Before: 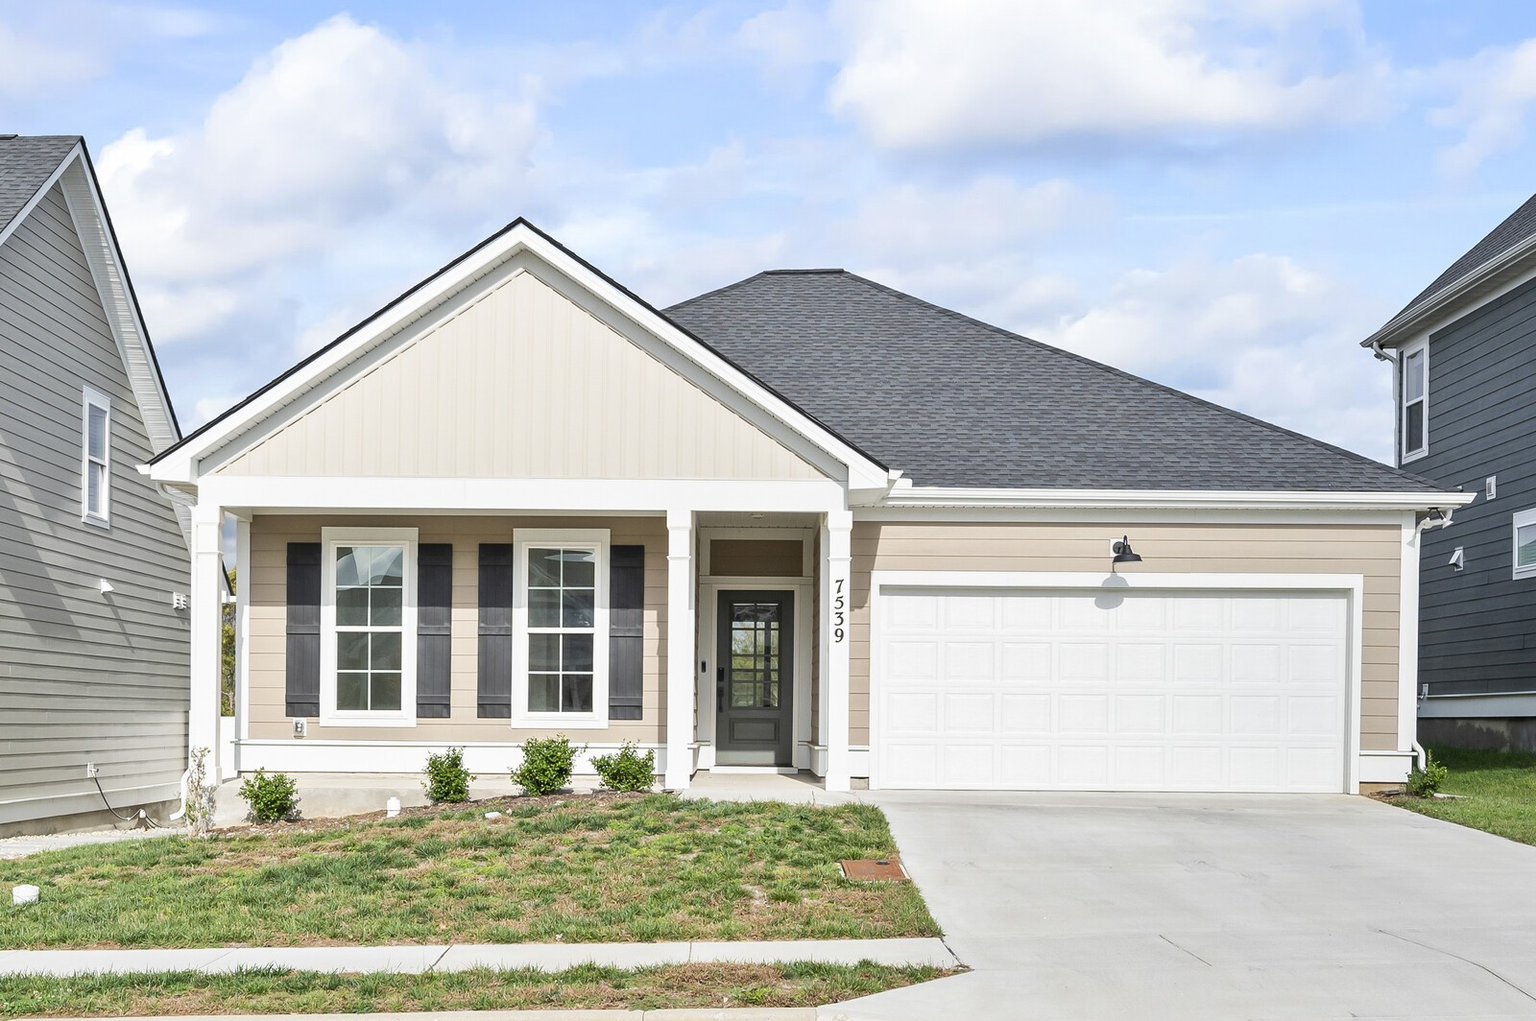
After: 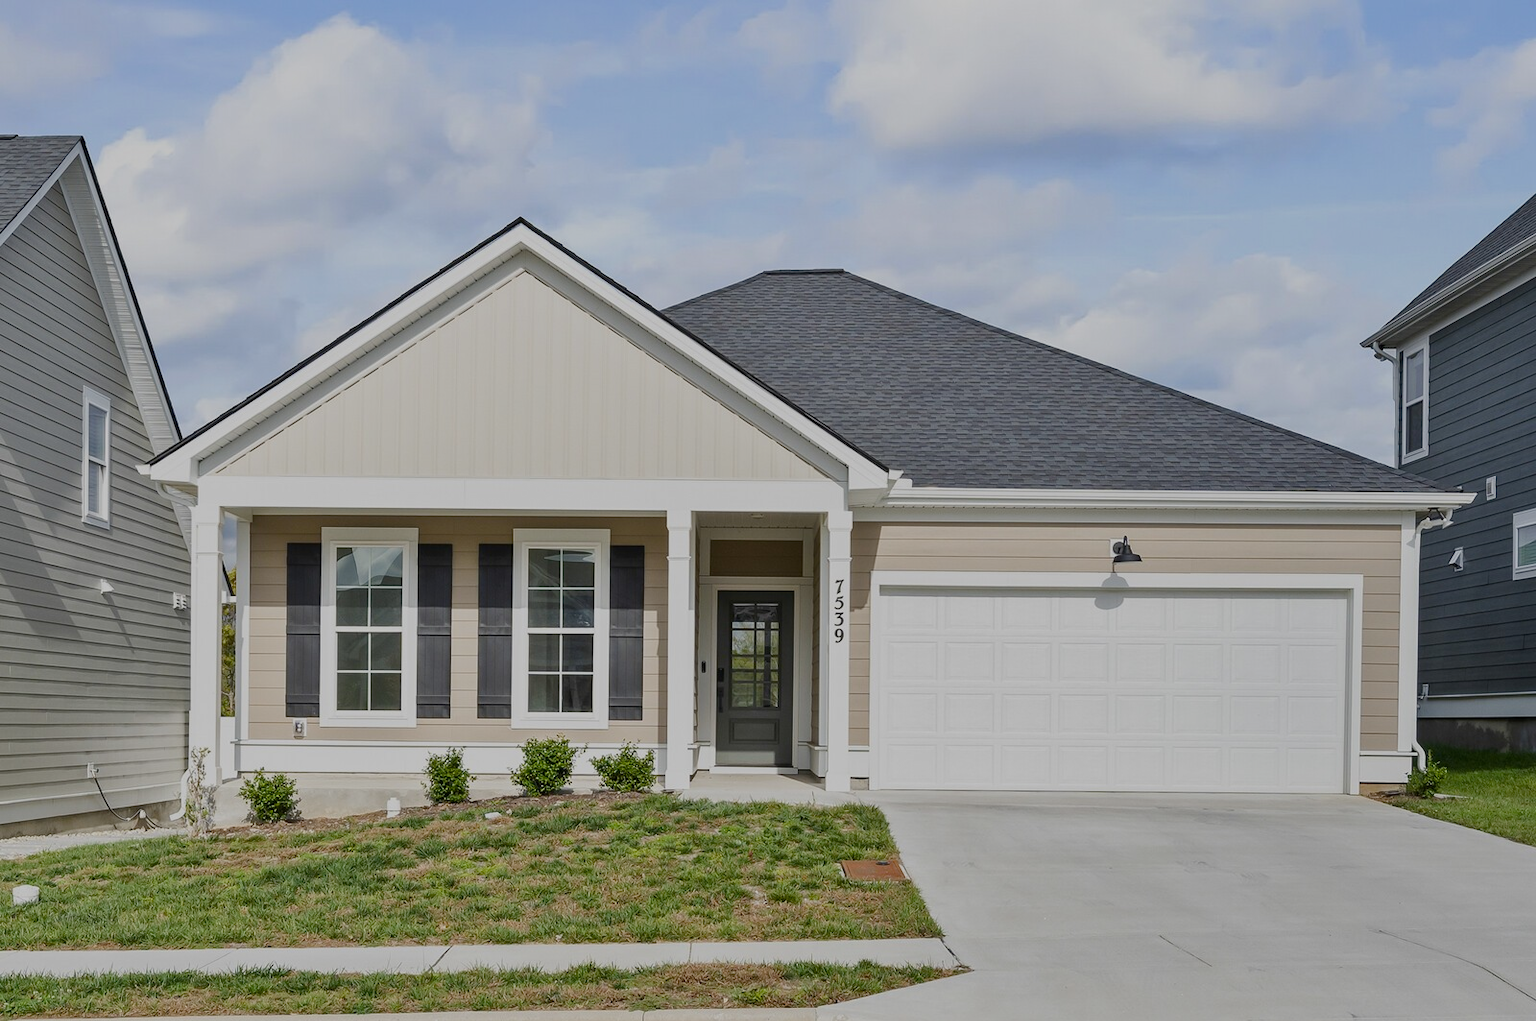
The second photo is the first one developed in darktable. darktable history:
color balance rgb: perceptual saturation grading › global saturation 20%, perceptual saturation grading › highlights -25%, perceptual saturation grading › shadows 25%
exposure: black level correction 0, exposure 1.1 EV, compensate exposure bias true, compensate highlight preservation false
